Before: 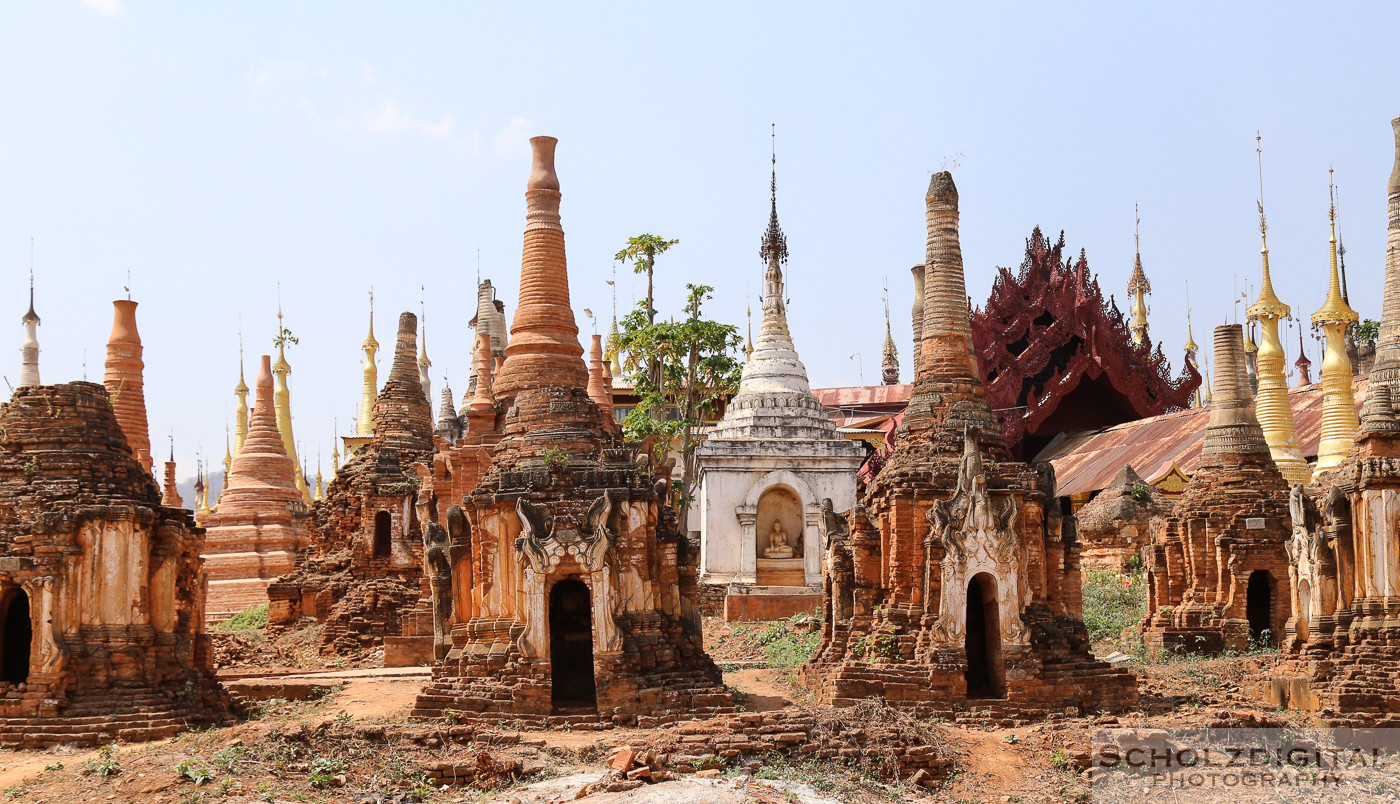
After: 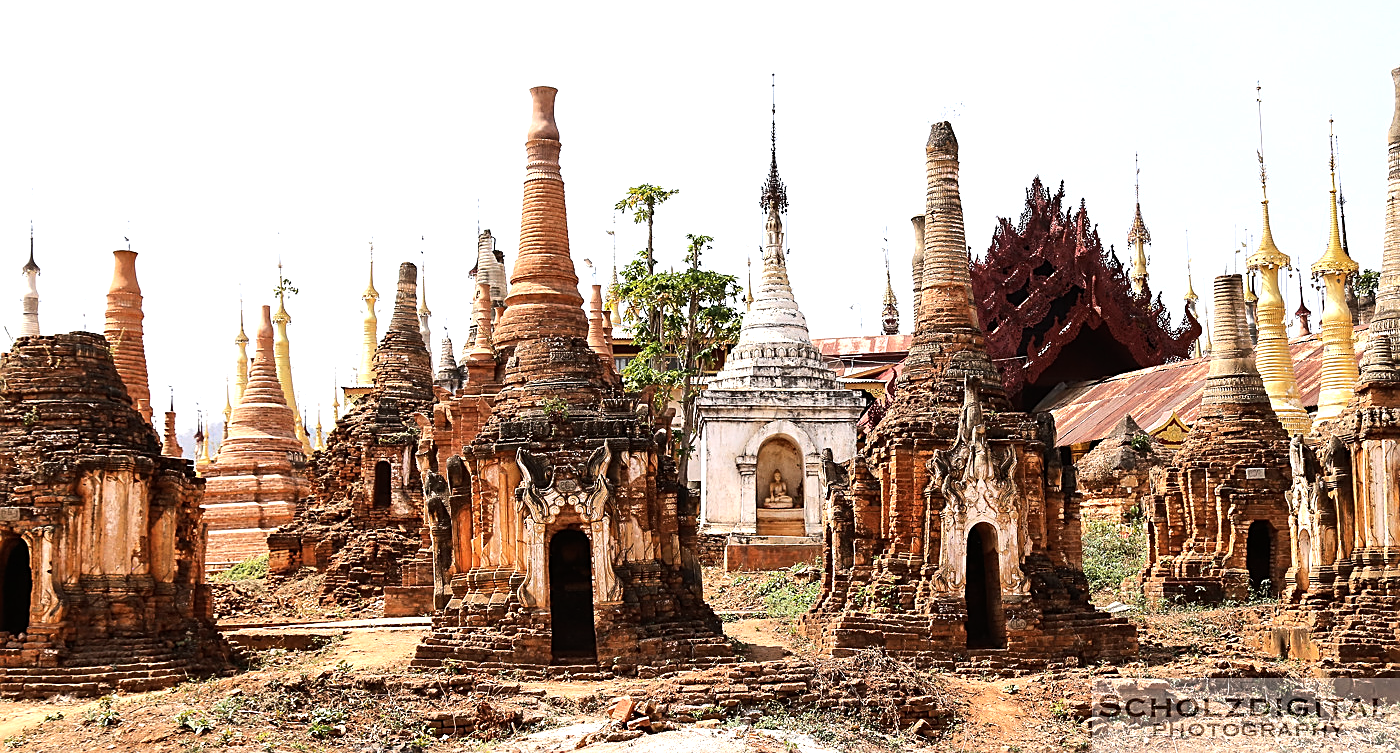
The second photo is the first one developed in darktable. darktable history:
crop and rotate: top 6.25%
tone equalizer: -8 EV -0.75 EV, -7 EV -0.7 EV, -6 EV -0.6 EV, -5 EV -0.4 EV, -3 EV 0.4 EV, -2 EV 0.6 EV, -1 EV 0.7 EV, +0 EV 0.75 EV, edges refinement/feathering 500, mask exposure compensation -1.57 EV, preserve details no
sharpen: on, module defaults
